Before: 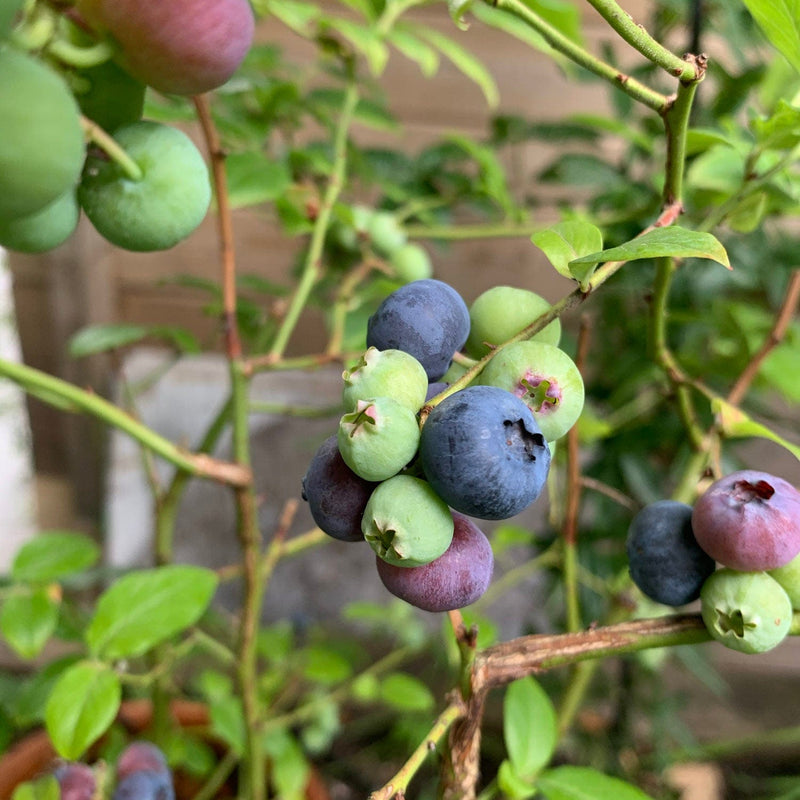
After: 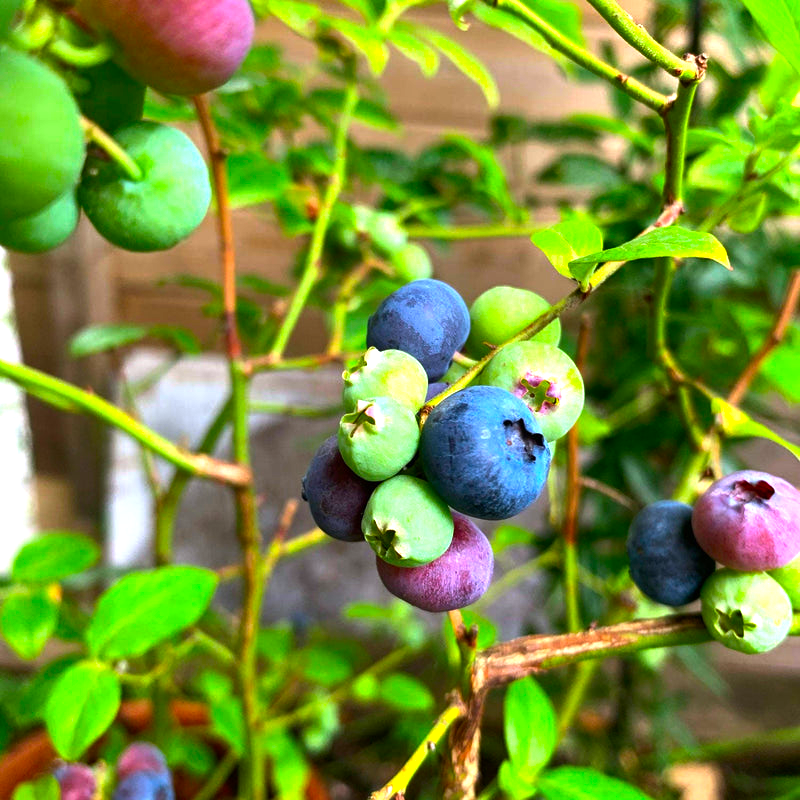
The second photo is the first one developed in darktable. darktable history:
contrast brightness saturation: saturation 0.491
color balance rgb: highlights gain › luminance 17.093%, highlights gain › chroma 2.899%, highlights gain › hue 257.81°, linear chroma grading › global chroma 14.634%, perceptual saturation grading › global saturation 0.513%, perceptual brilliance grading › global brilliance 20.666%, perceptual brilliance grading › shadows -34.341%
